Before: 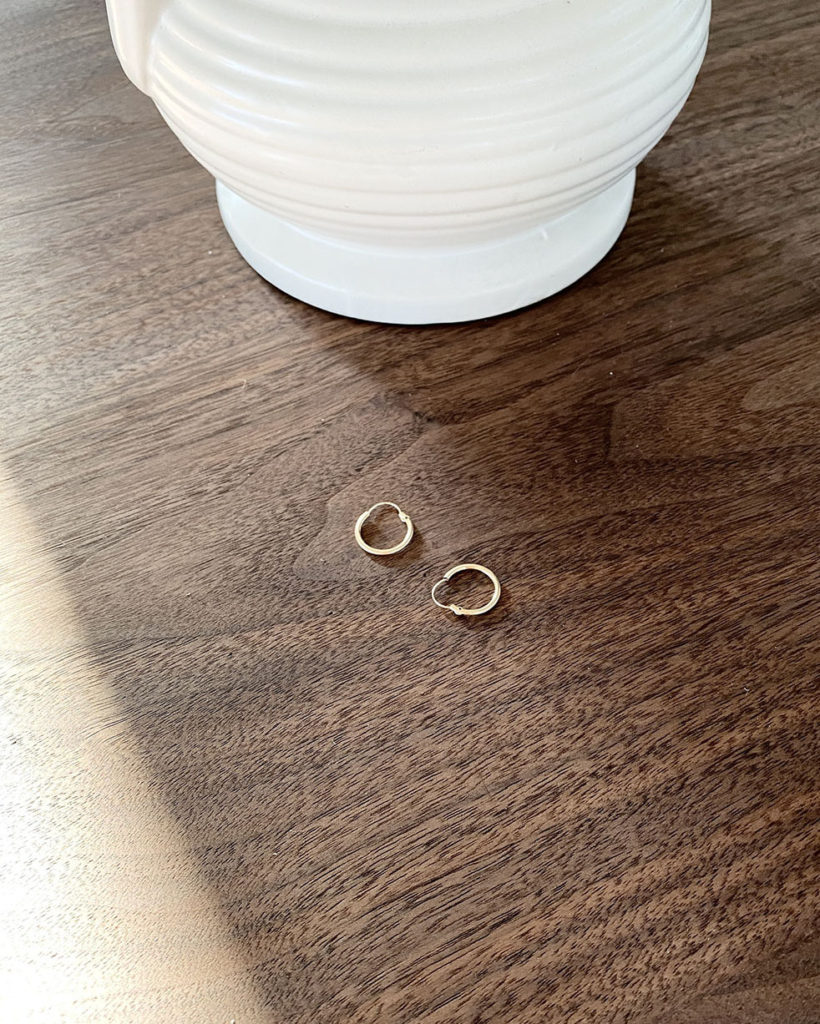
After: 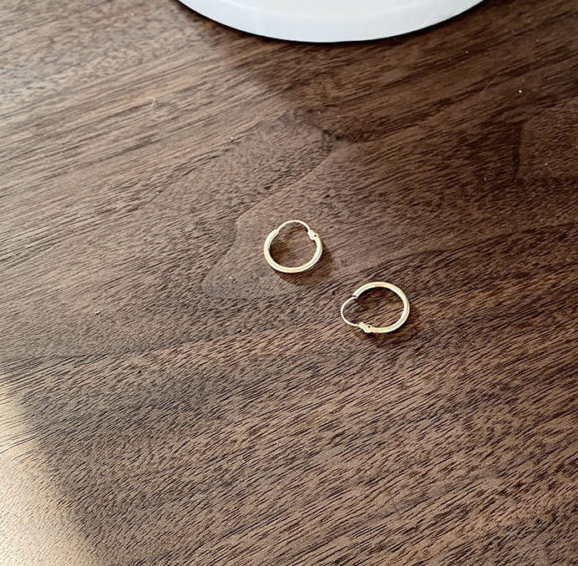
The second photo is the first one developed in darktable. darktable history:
crop: left 11.123%, top 27.61%, right 18.3%, bottom 17.034%
color balance rgb: linear chroma grading › global chroma 1.5%, linear chroma grading › mid-tones -1%, perceptual saturation grading › global saturation -3%, perceptual saturation grading › shadows -2%
